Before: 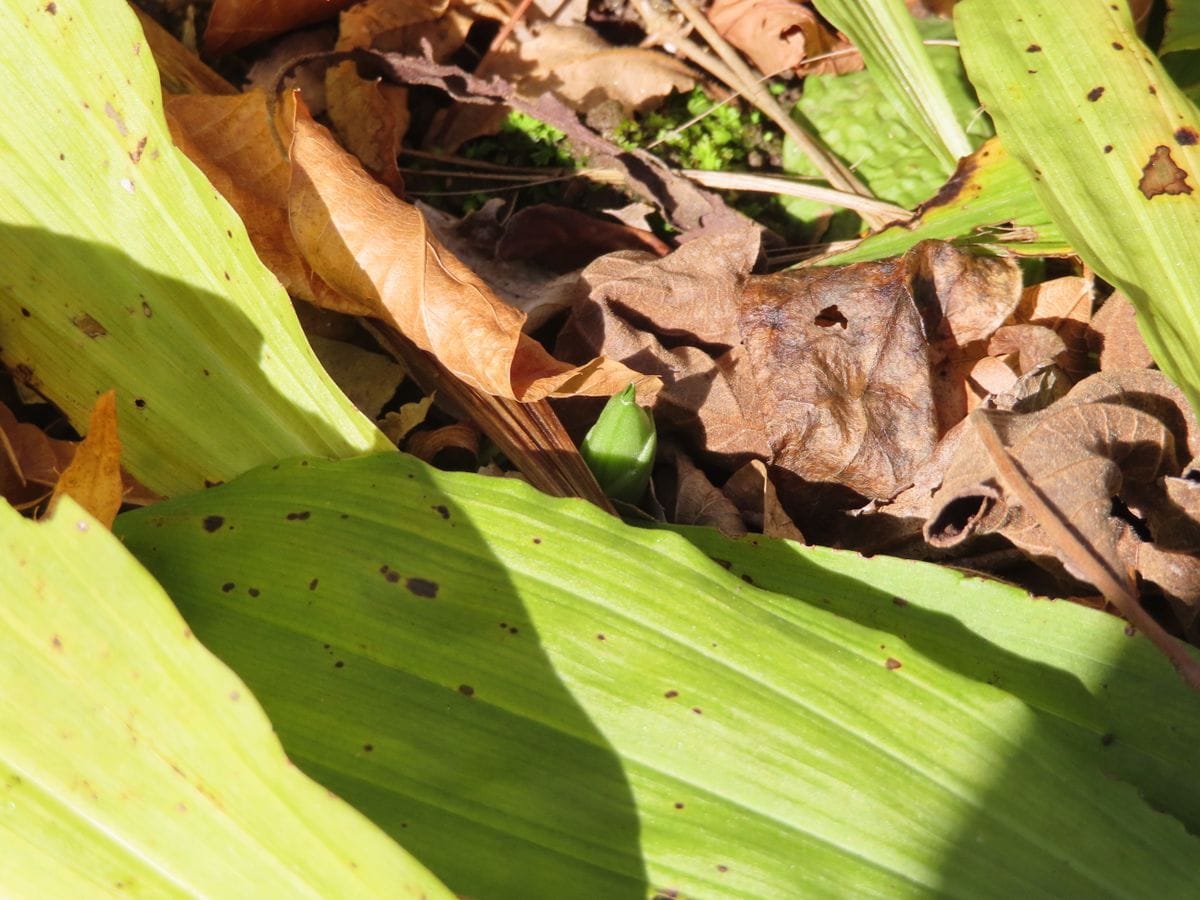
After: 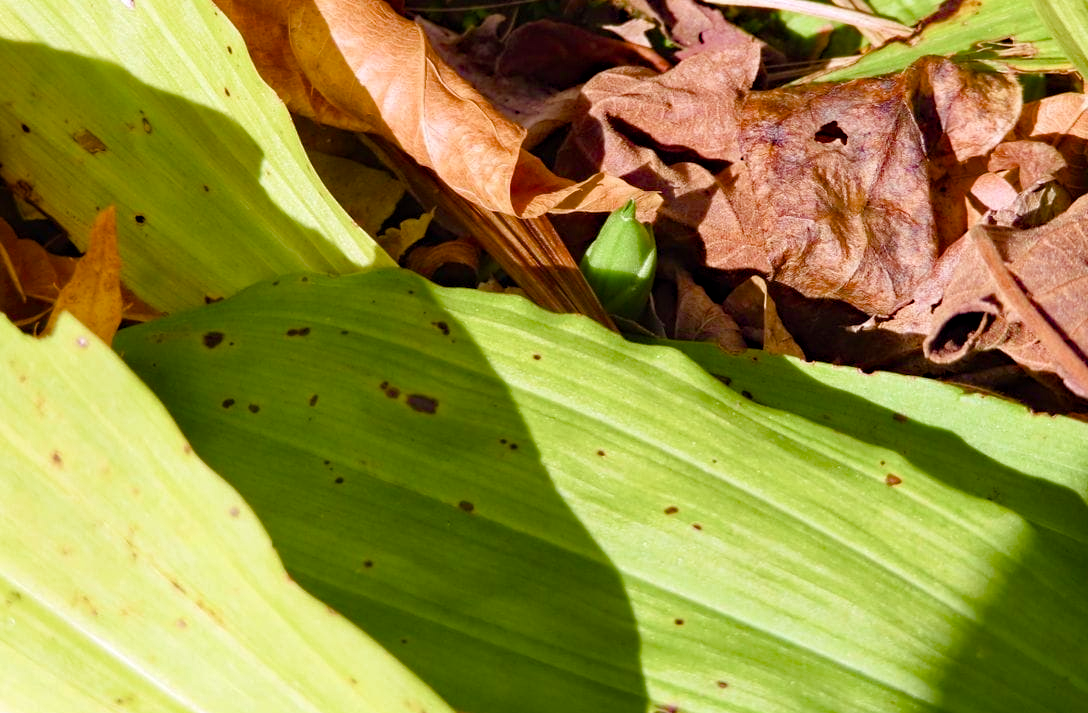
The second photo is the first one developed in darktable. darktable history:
color balance rgb: perceptual saturation grading › global saturation 0.064%, perceptual saturation grading › highlights -29.292%, perceptual saturation grading › mid-tones 29.995%, perceptual saturation grading › shadows 60.066%, global vibrance 20%
haze removal: strength 0.395, distance 0.214, compatibility mode true, adaptive false
crop: top 20.448%, right 9.322%, bottom 0.321%
velvia: on, module defaults
